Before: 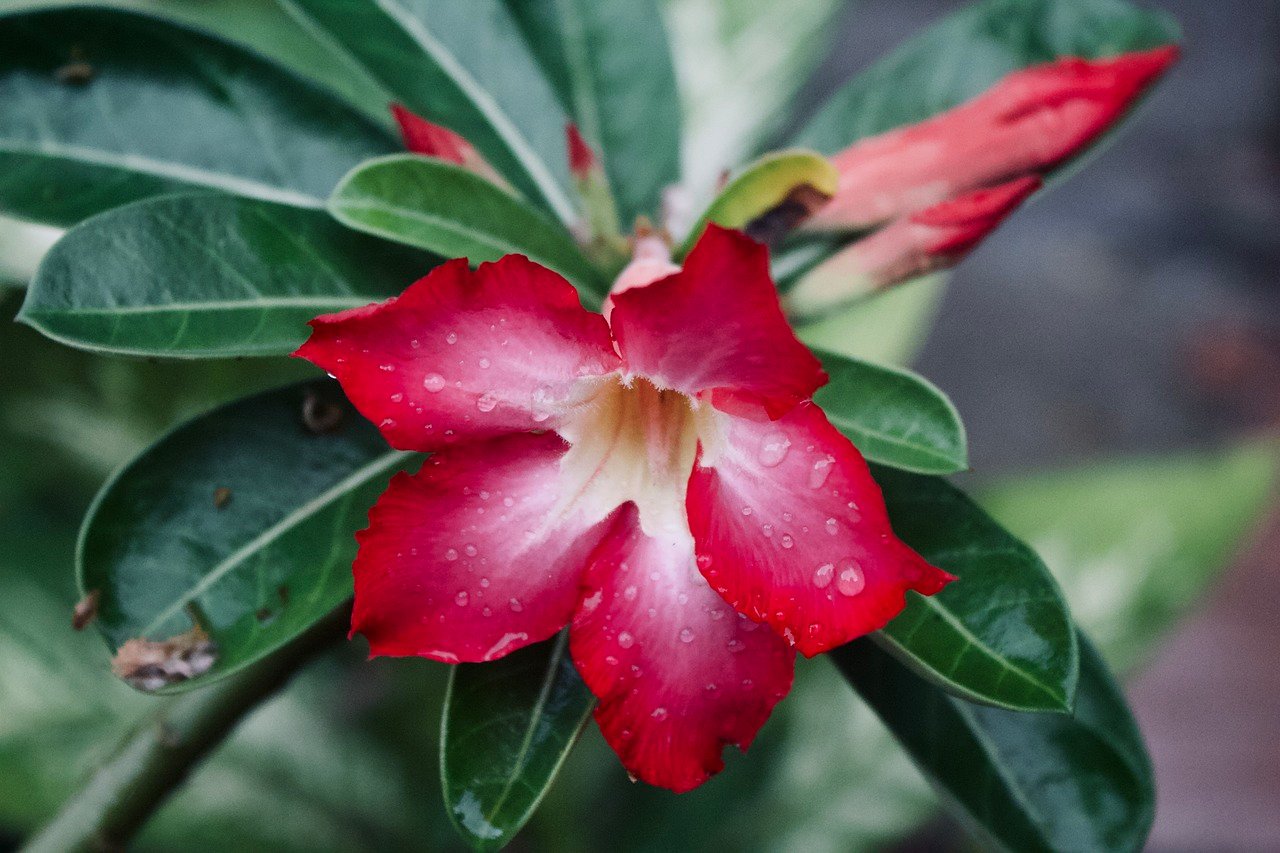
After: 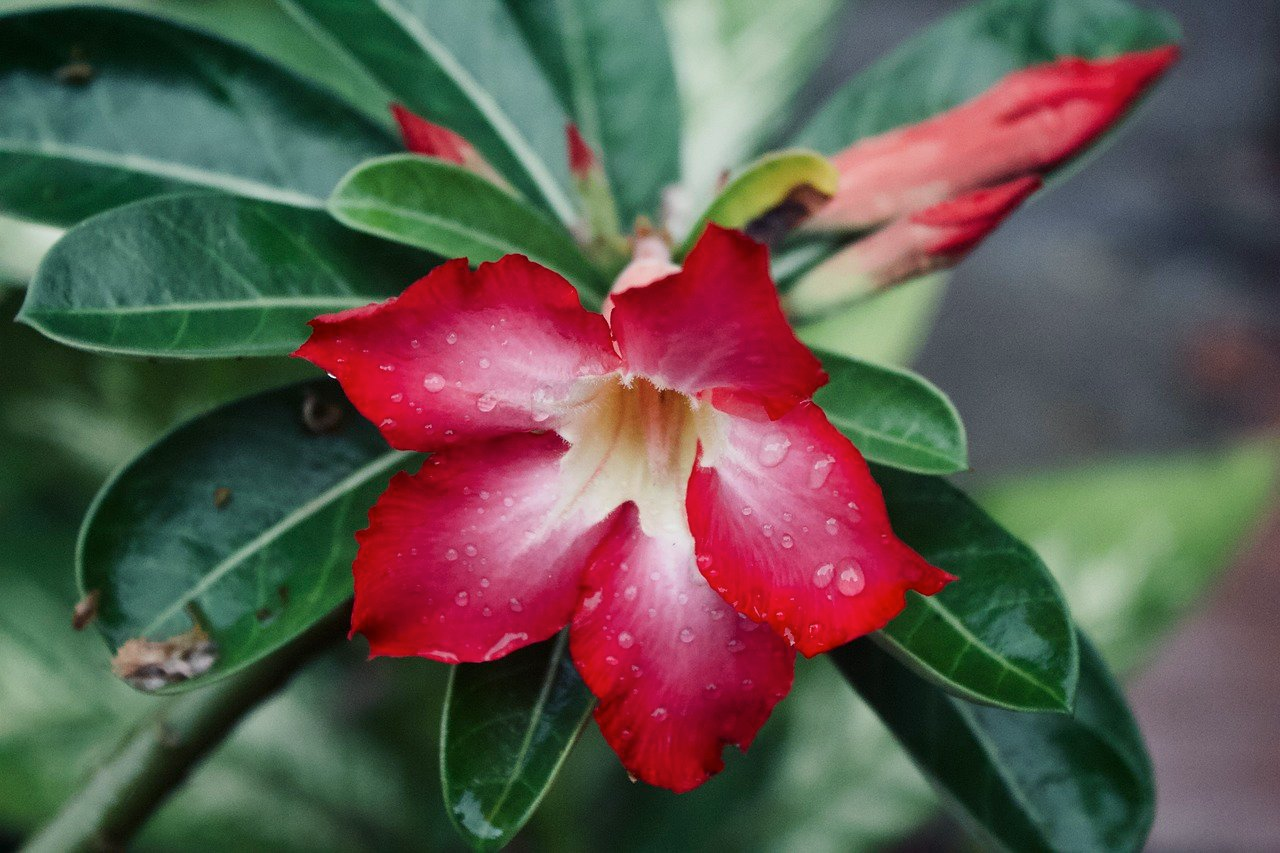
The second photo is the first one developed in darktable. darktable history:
color correction: highlights a* -4.41, highlights b* 6.21
